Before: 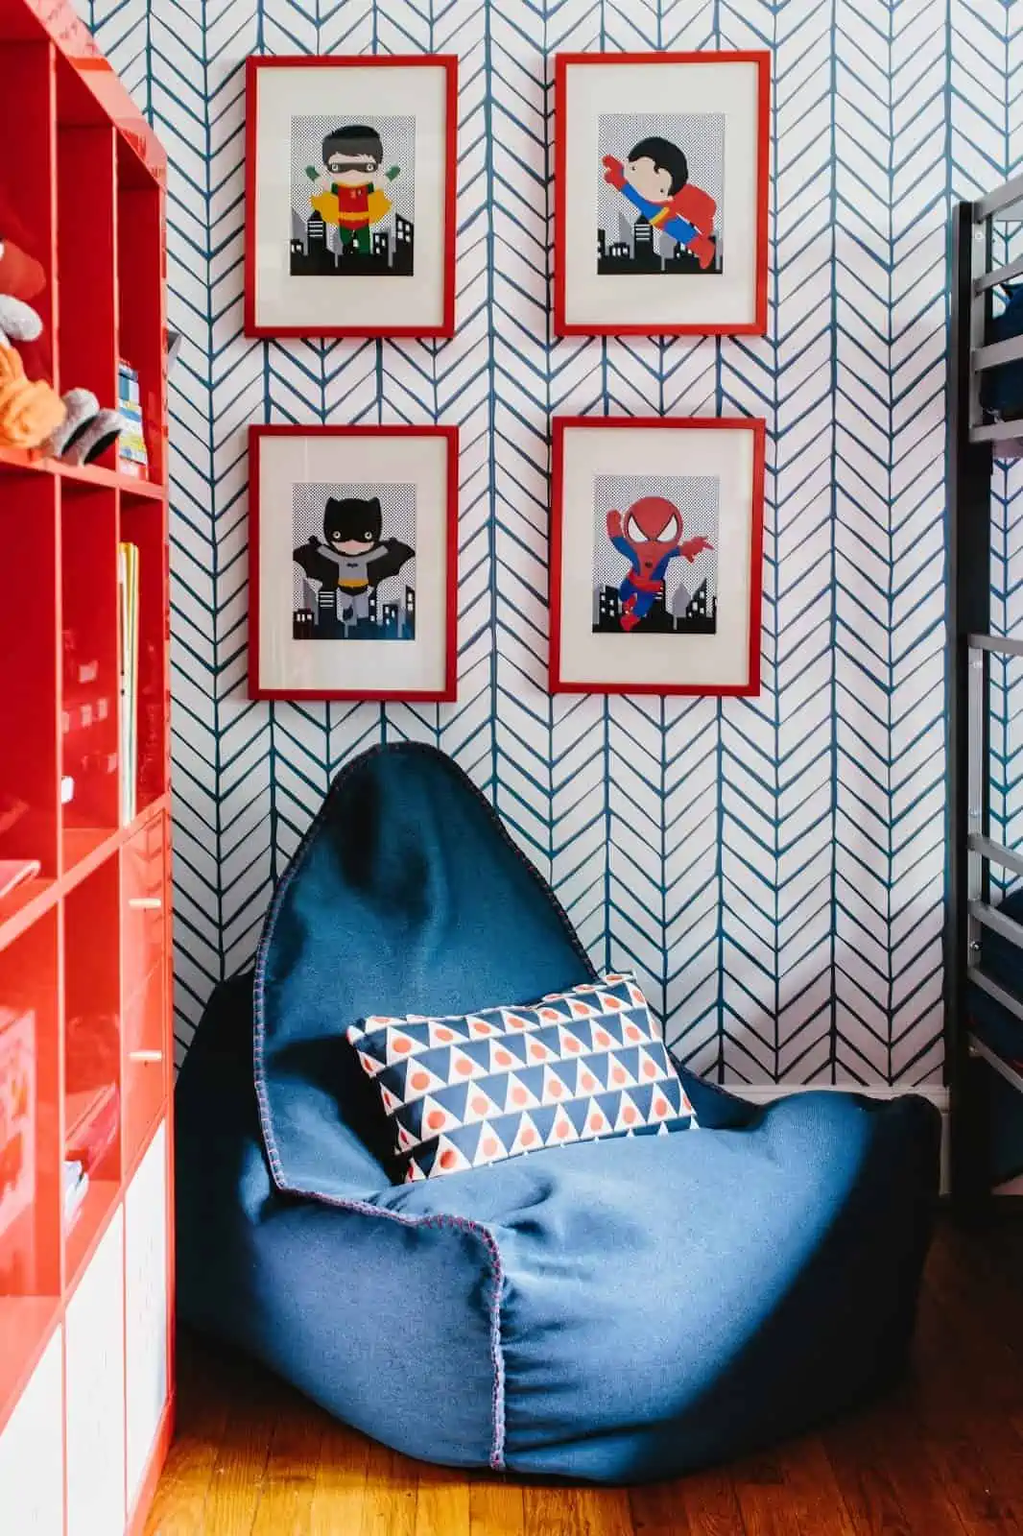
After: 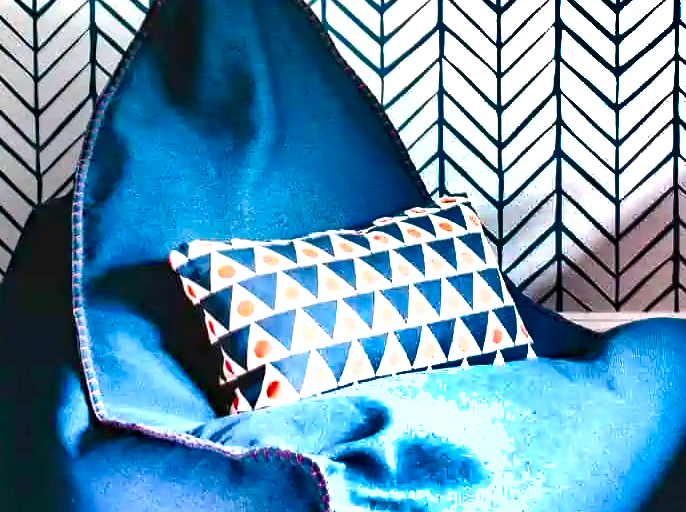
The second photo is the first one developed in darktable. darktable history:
haze removal: compatibility mode true, adaptive false
shadows and highlights: shadows 20.91, highlights -82.73, soften with gaussian
crop: left 18.091%, top 51.13%, right 17.525%, bottom 16.85%
color balance rgb: perceptual saturation grading › global saturation 35%, perceptual saturation grading › highlights -25%, perceptual saturation grading › shadows 50%
exposure: black level correction 0, exposure 1.1 EV, compensate exposure bias true, compensate highlight preservation false
